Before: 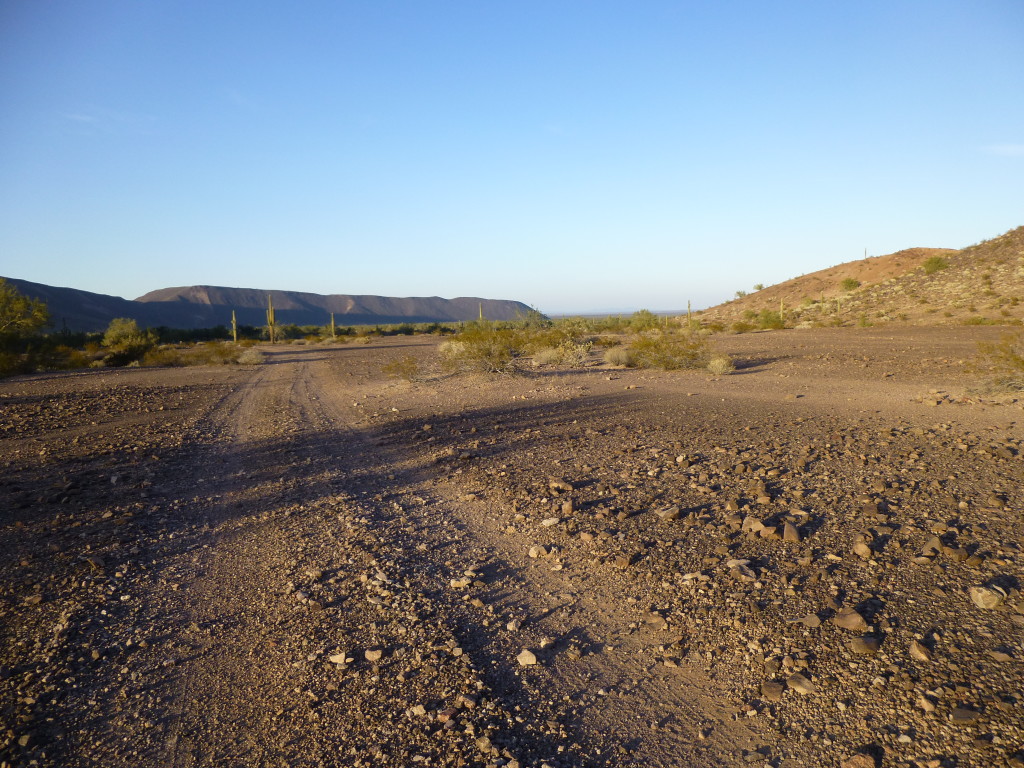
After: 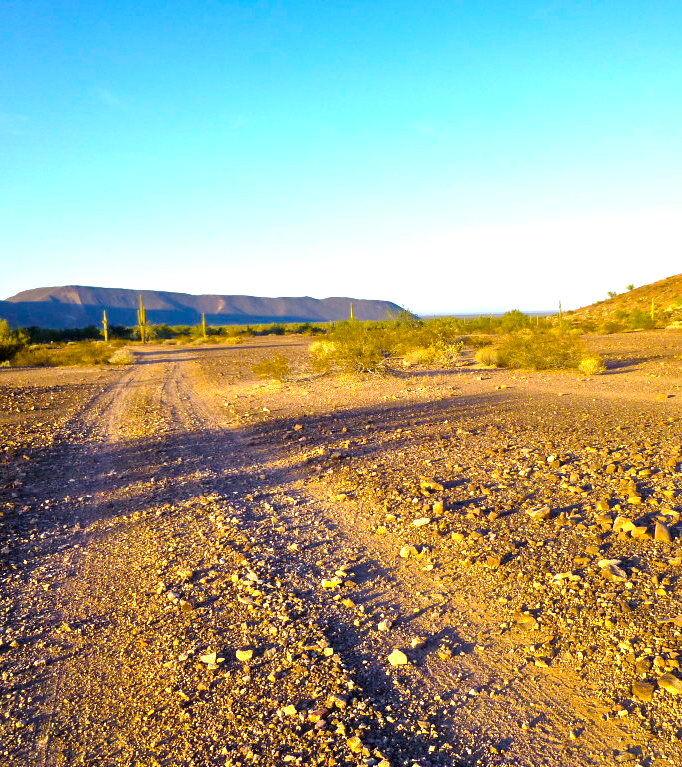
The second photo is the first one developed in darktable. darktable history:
crop and rotate: left 12.648%, right 20.685%
tone equalizer: -7 EV 0.15 EV, -6 EV 0.6 EV, -5 EV 1.15 EV, -4 EV 1.33 EV, -3 EV 1.15 EV, -2 EV 0.6 EV, -1 EV 0.15 EV, mask exposure compensation -0.5 EV
contrast equalizer: y [[0.509, 0.517, 0.523, 0.523, 0.517, 0.509], [0.5 ×6], [0.5 ×6], [0 ×6], [0 ×6]]
color balance rgb: linear chroma grading › global chroma 9%, perceptual saturation grading › global saturation 36%, perceptual saturation grading › shadows 35%, perceptual brilliance grading › global brilliance 21.21%, perceptual brilliance grading › shadows -35%, global vibrance 21.21%
